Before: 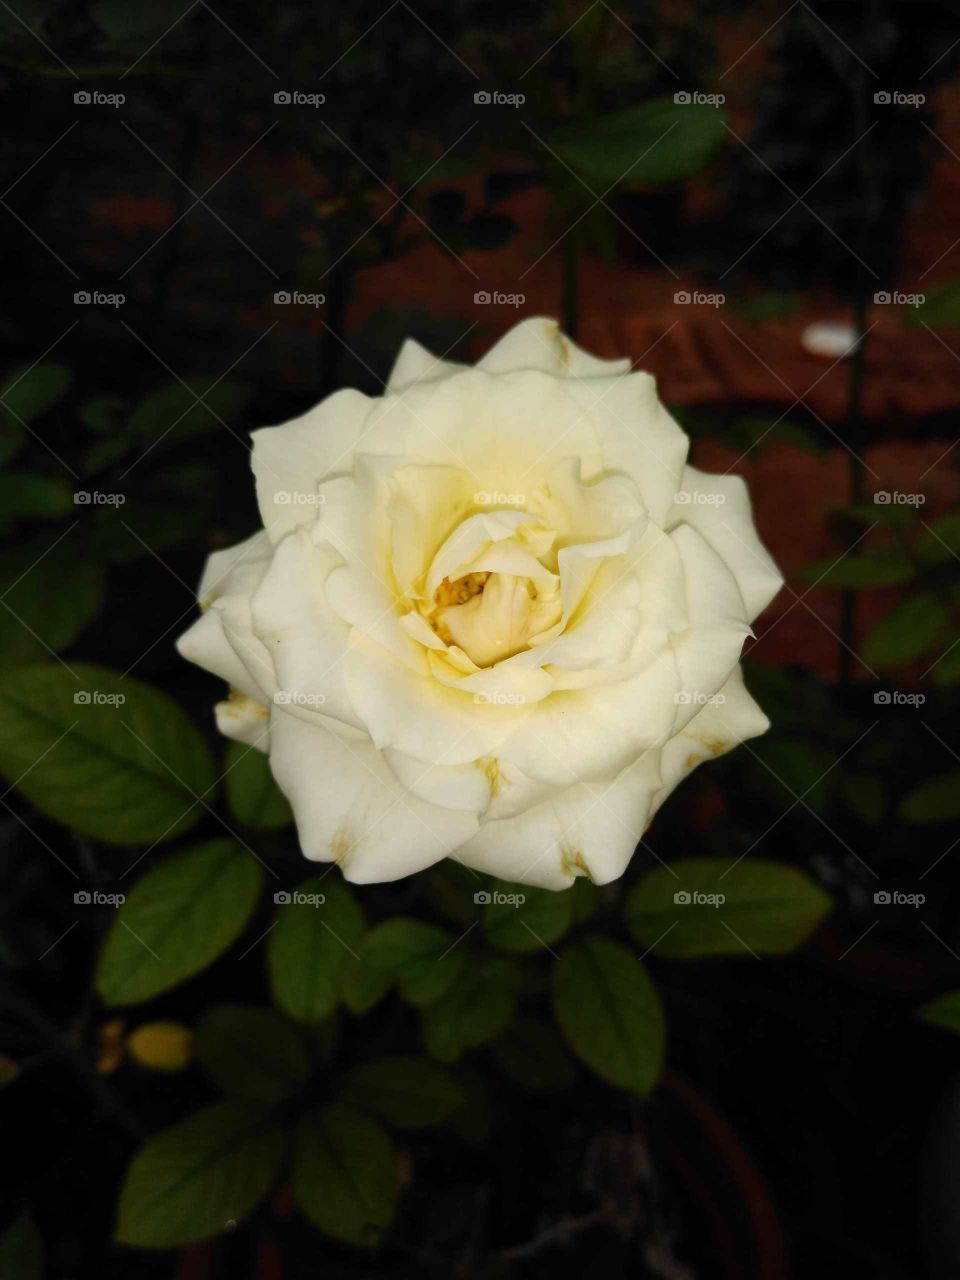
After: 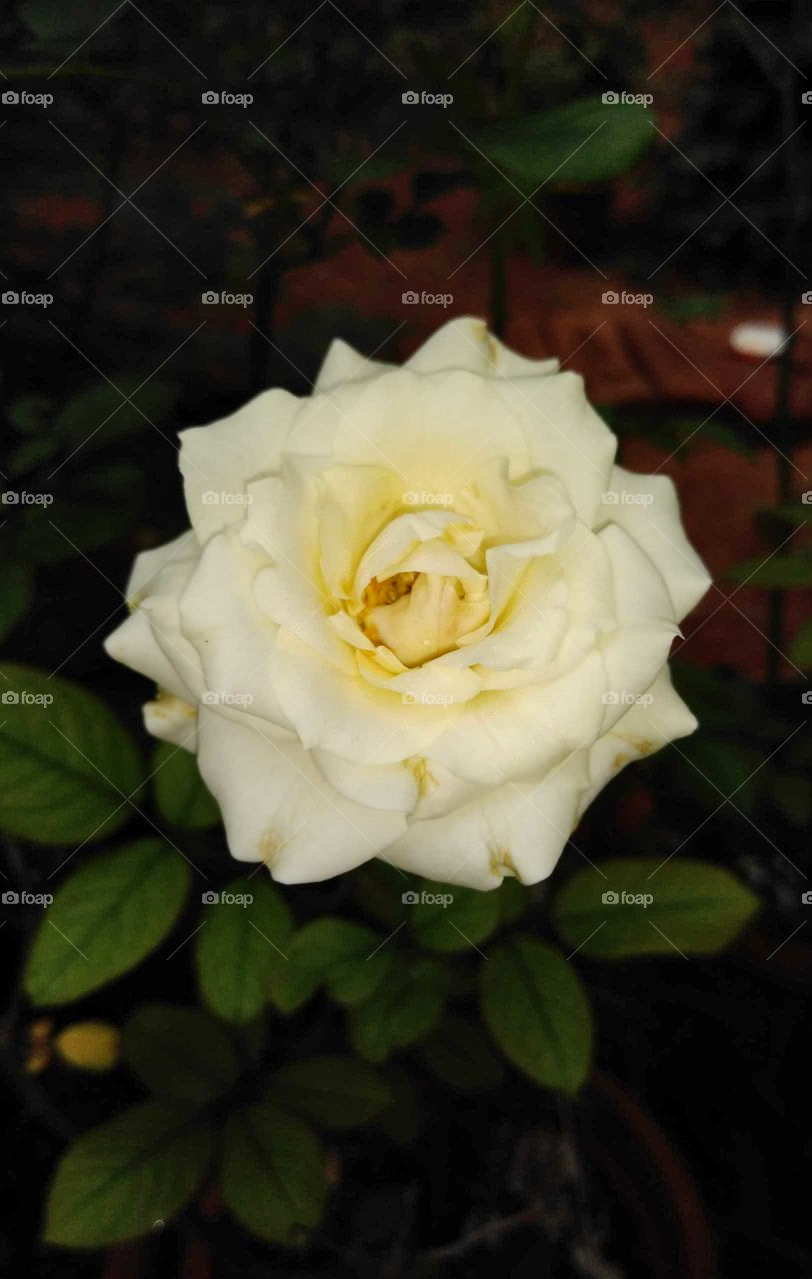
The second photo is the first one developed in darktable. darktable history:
crop: left 7.575%, right 7.835%
shadows and highlights: shadows 36.4, highlights -27.45, soften with gaussian
